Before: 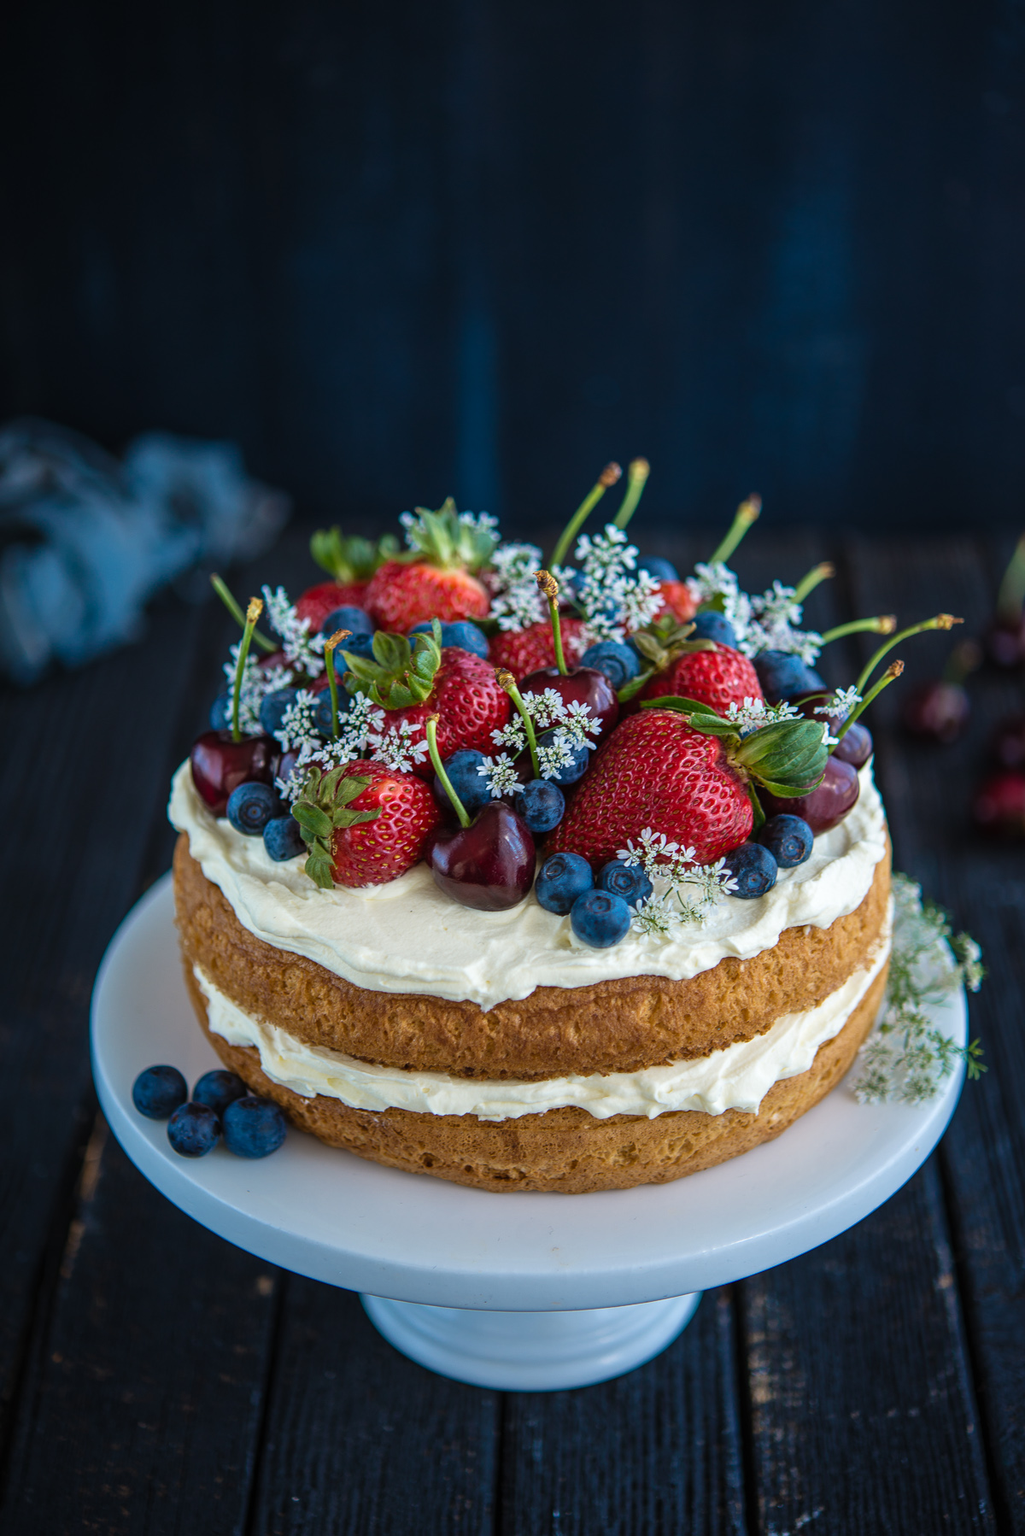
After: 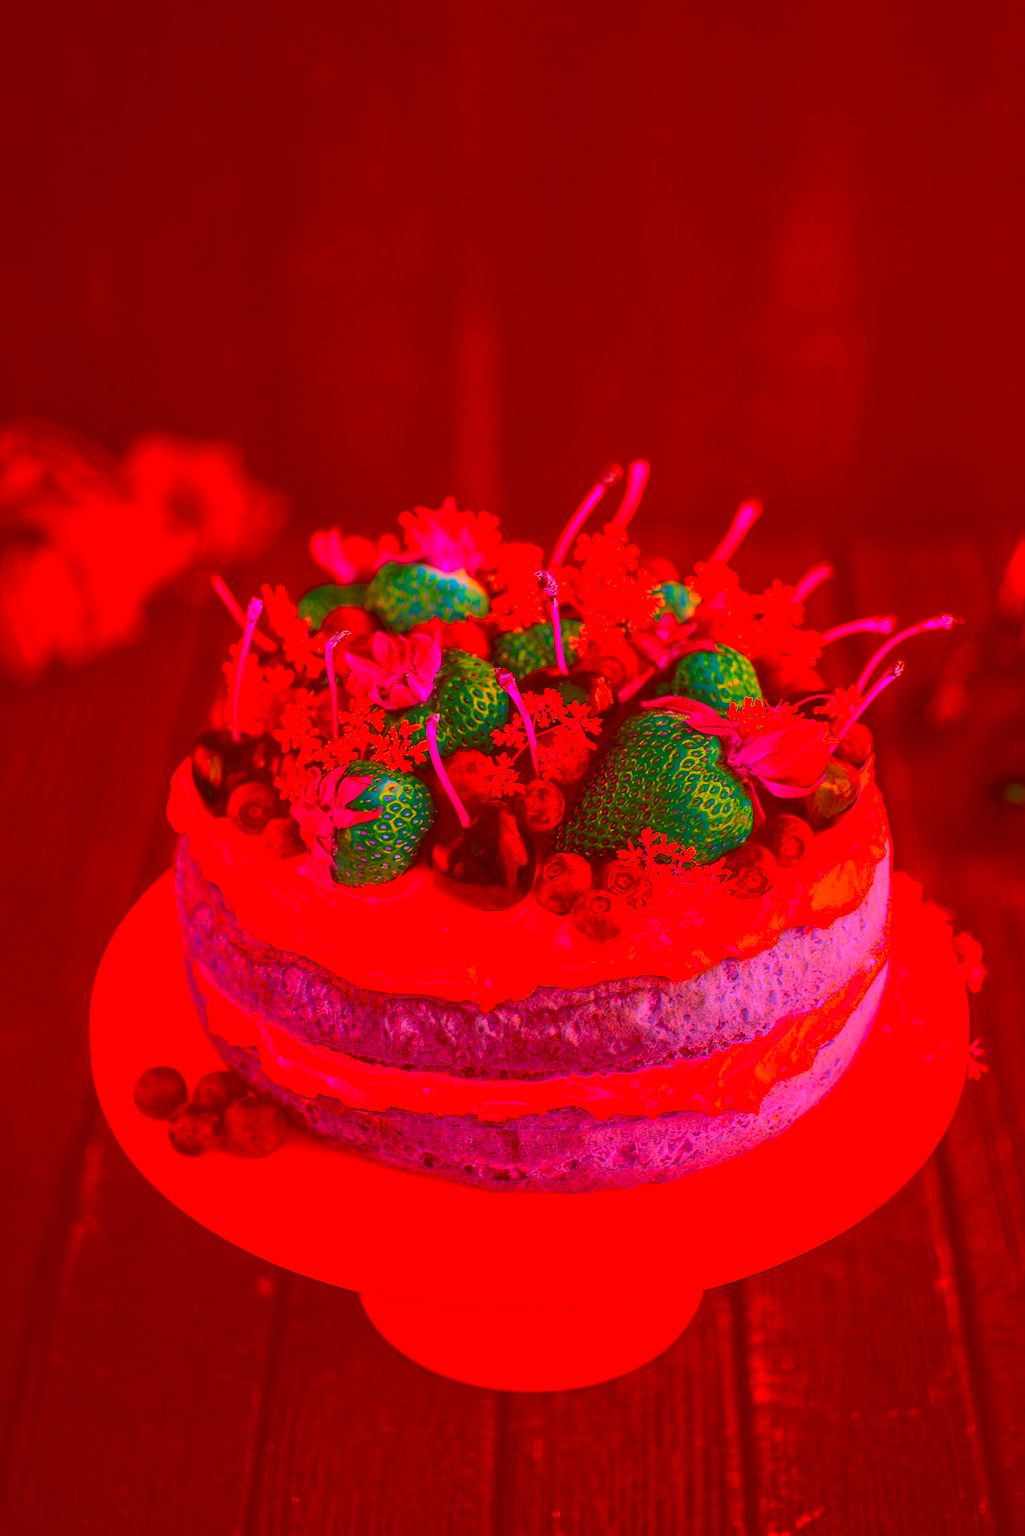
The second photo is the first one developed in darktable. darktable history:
white balance: red 0.982, blue 1.018
color correction: highlights a* -39.68, highlights b* -40, shadows a* -40, shadows b* -40, saturation -3
